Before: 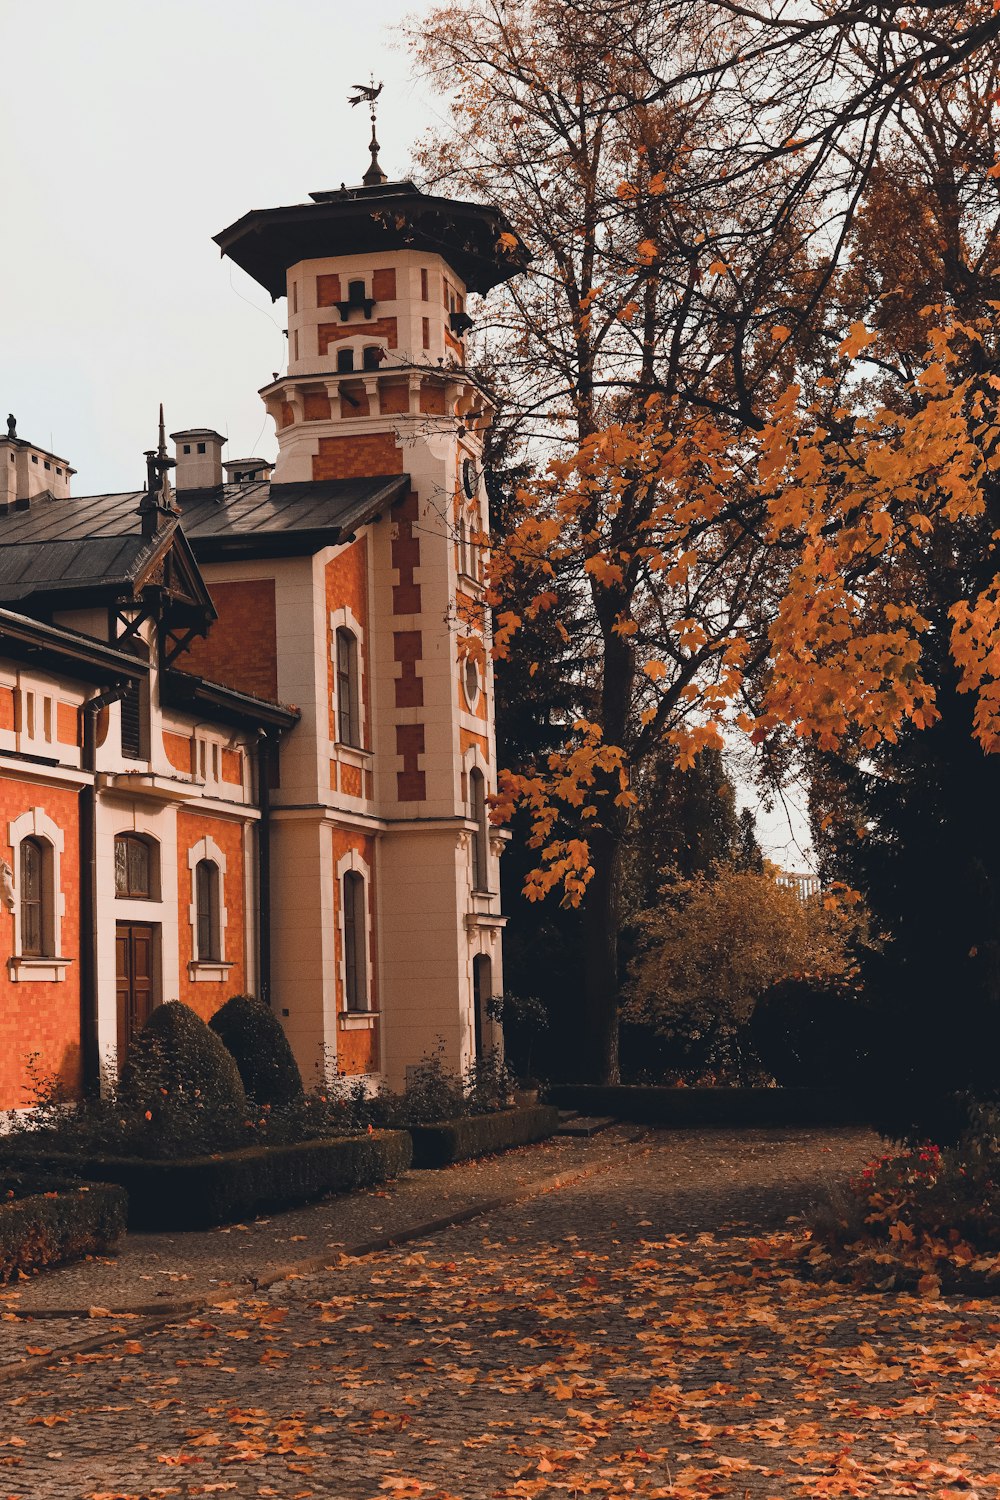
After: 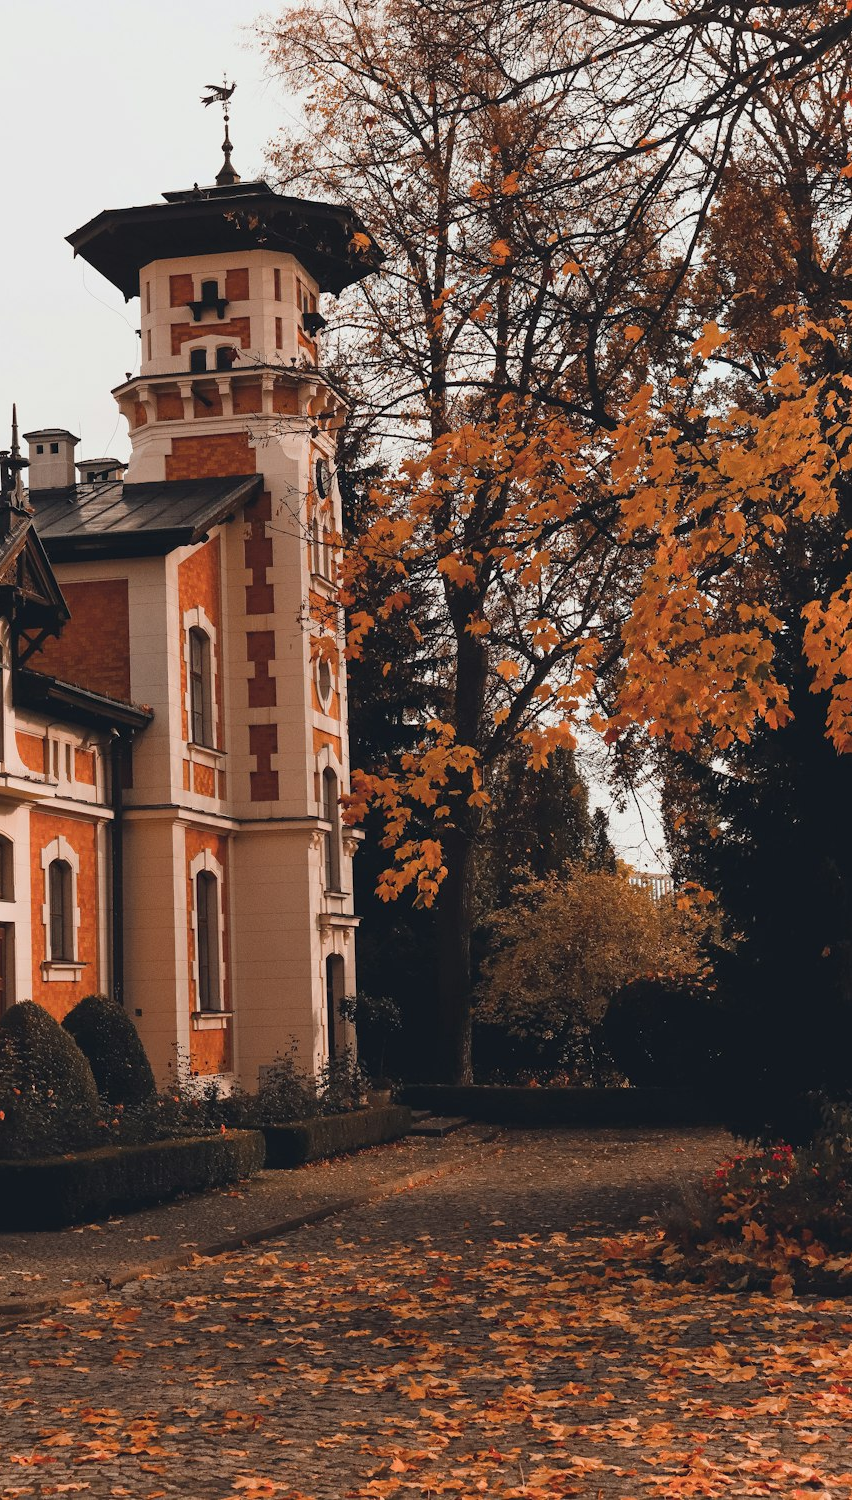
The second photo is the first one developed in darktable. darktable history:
crop and rotate: left 14.721%
